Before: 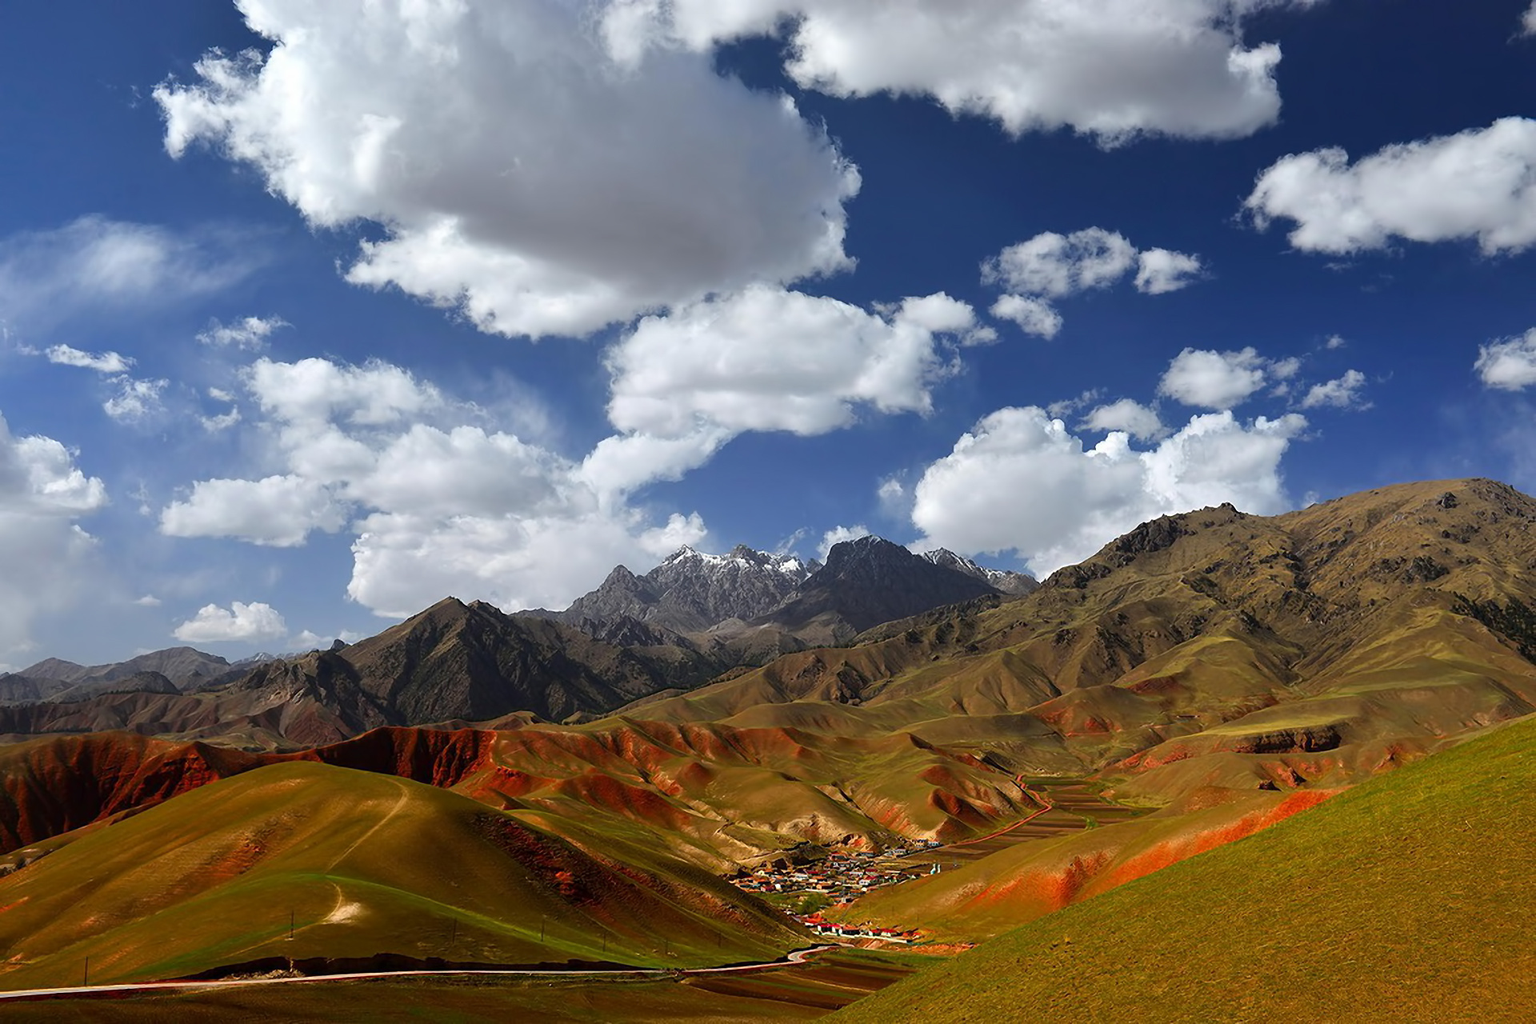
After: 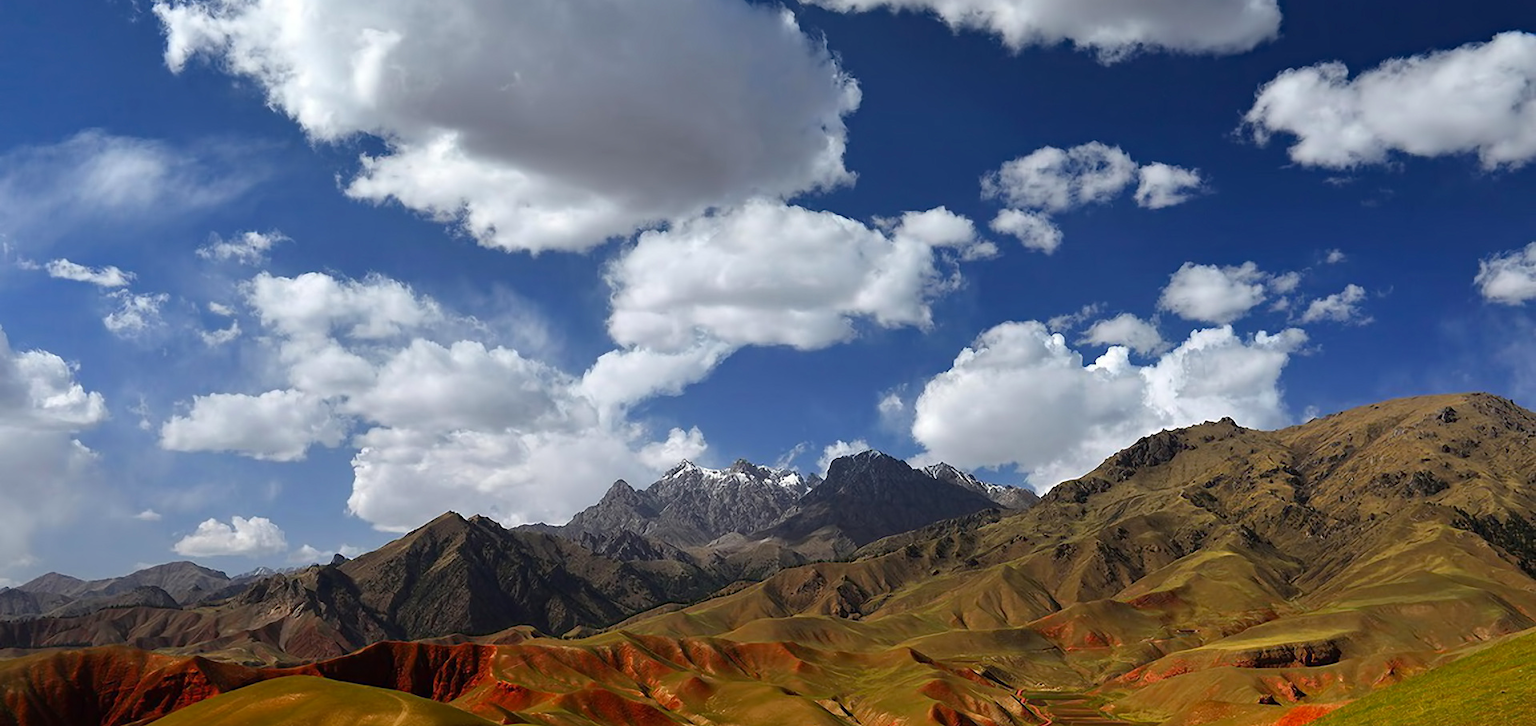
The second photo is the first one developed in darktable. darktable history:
haze removal: adaptive false
crop and rotate: top 8.423%, bottom 20.633%
